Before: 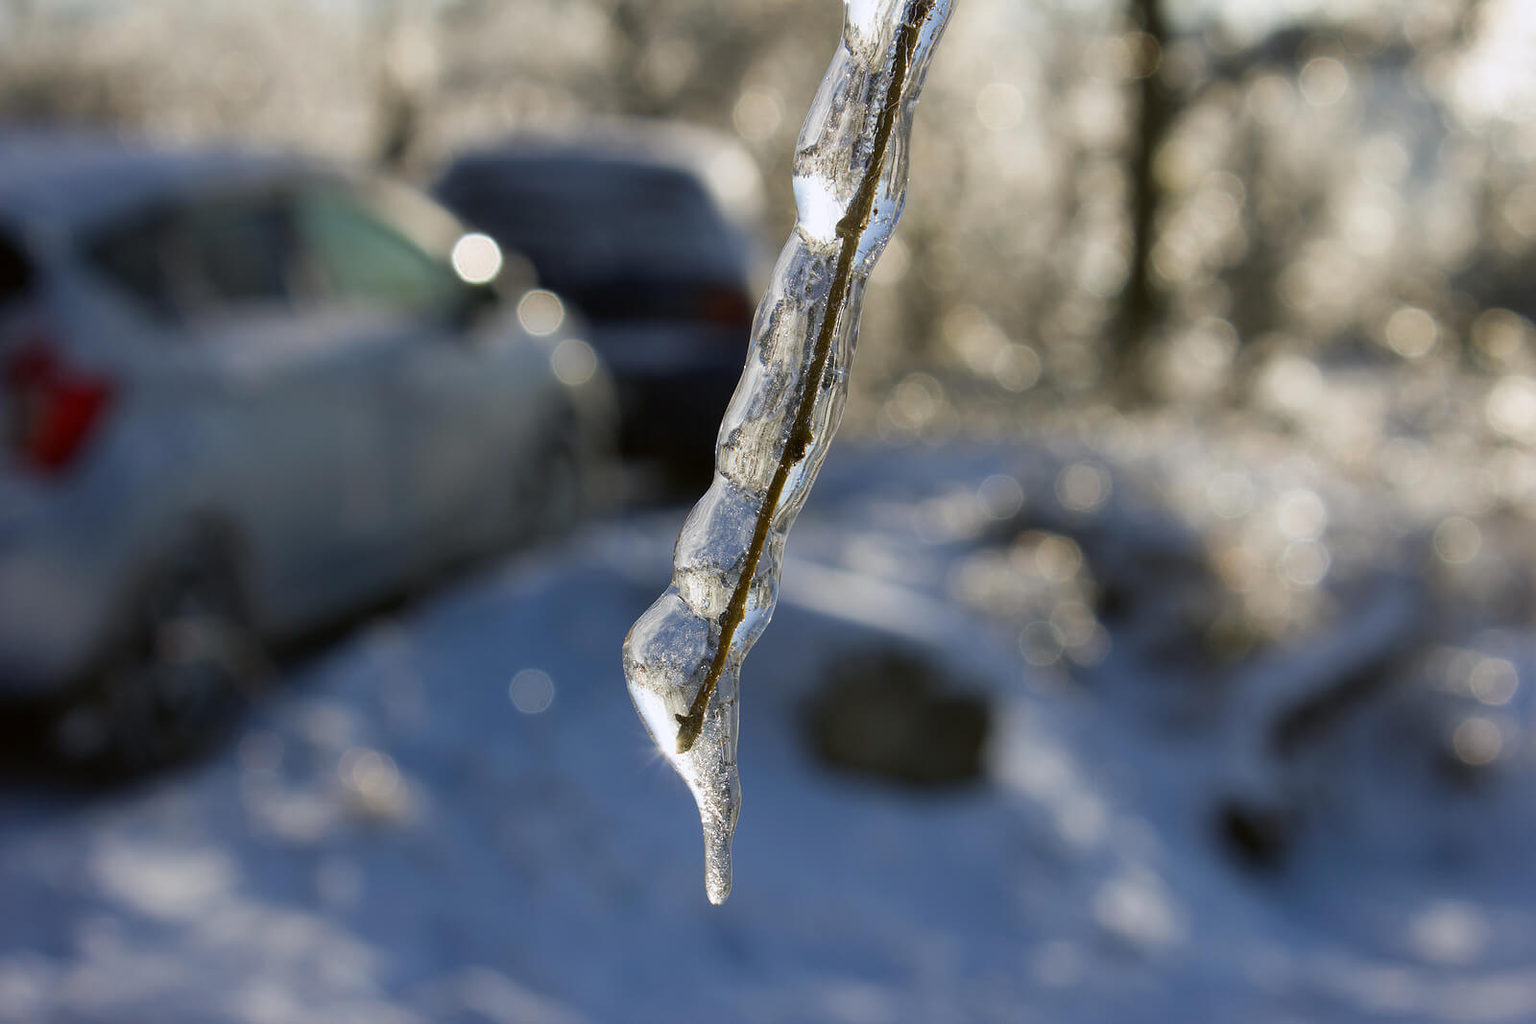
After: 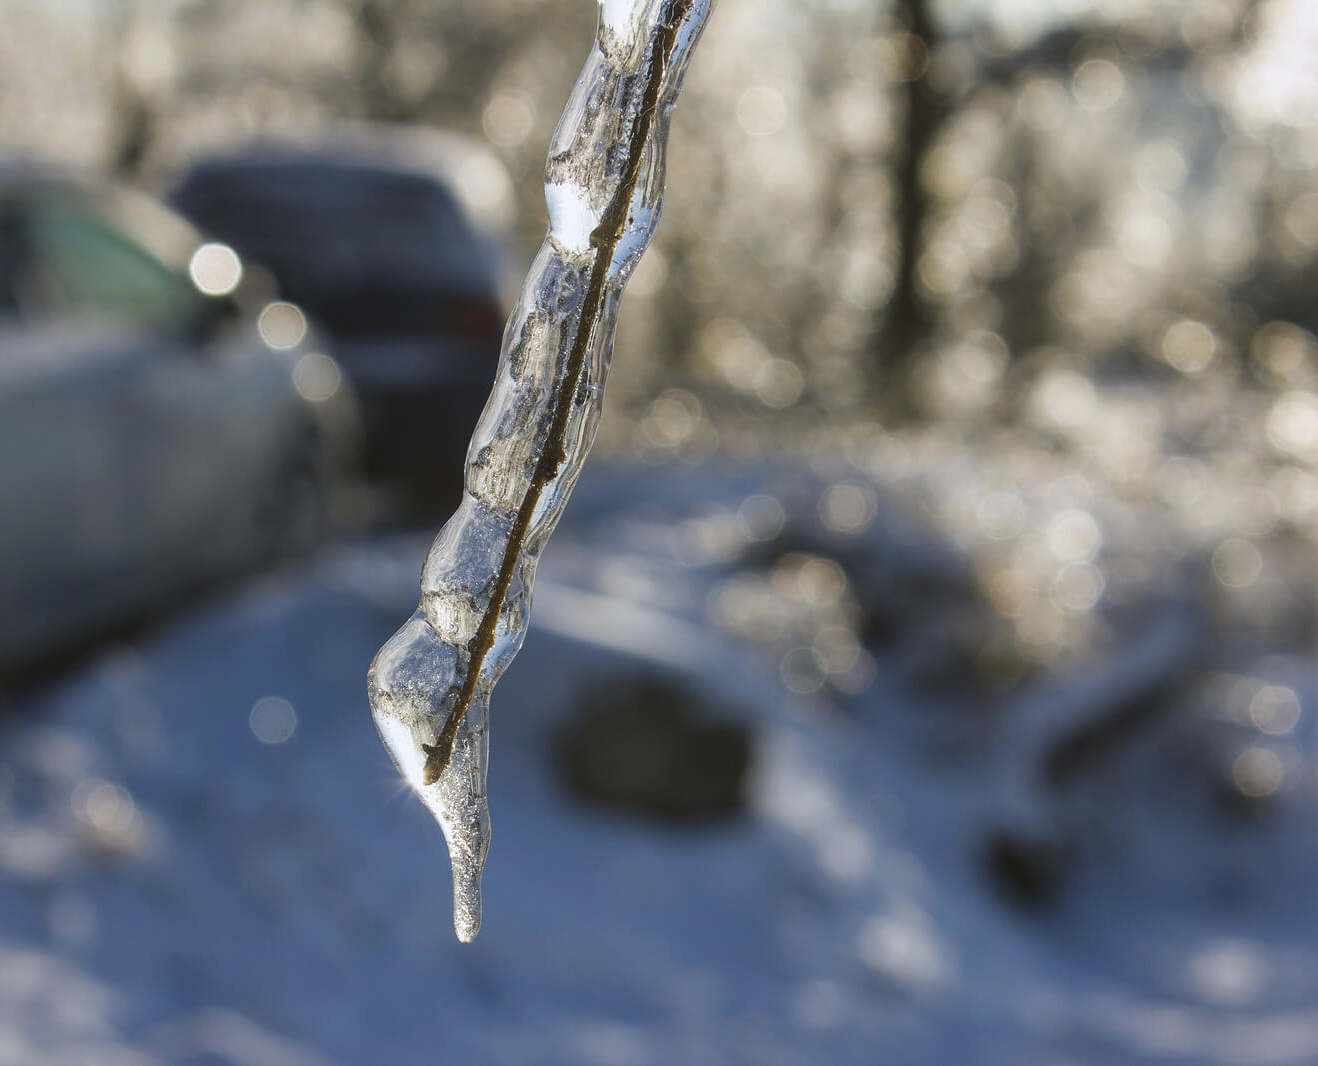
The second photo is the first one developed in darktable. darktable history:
exposure: black level correction -0.015, exposure -0.125 EV, compensate highlight preservation false
local contrast: on, module defaults
crop: left 17.582%, bottom 0.031%
